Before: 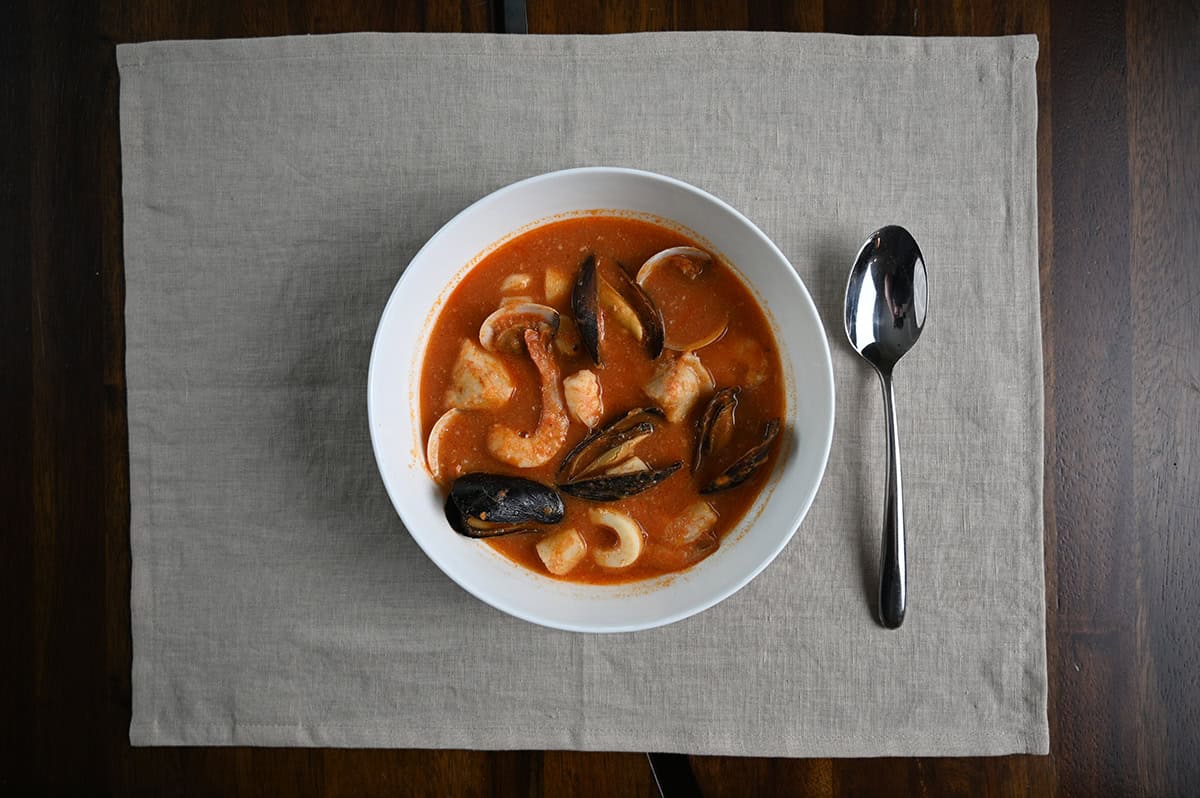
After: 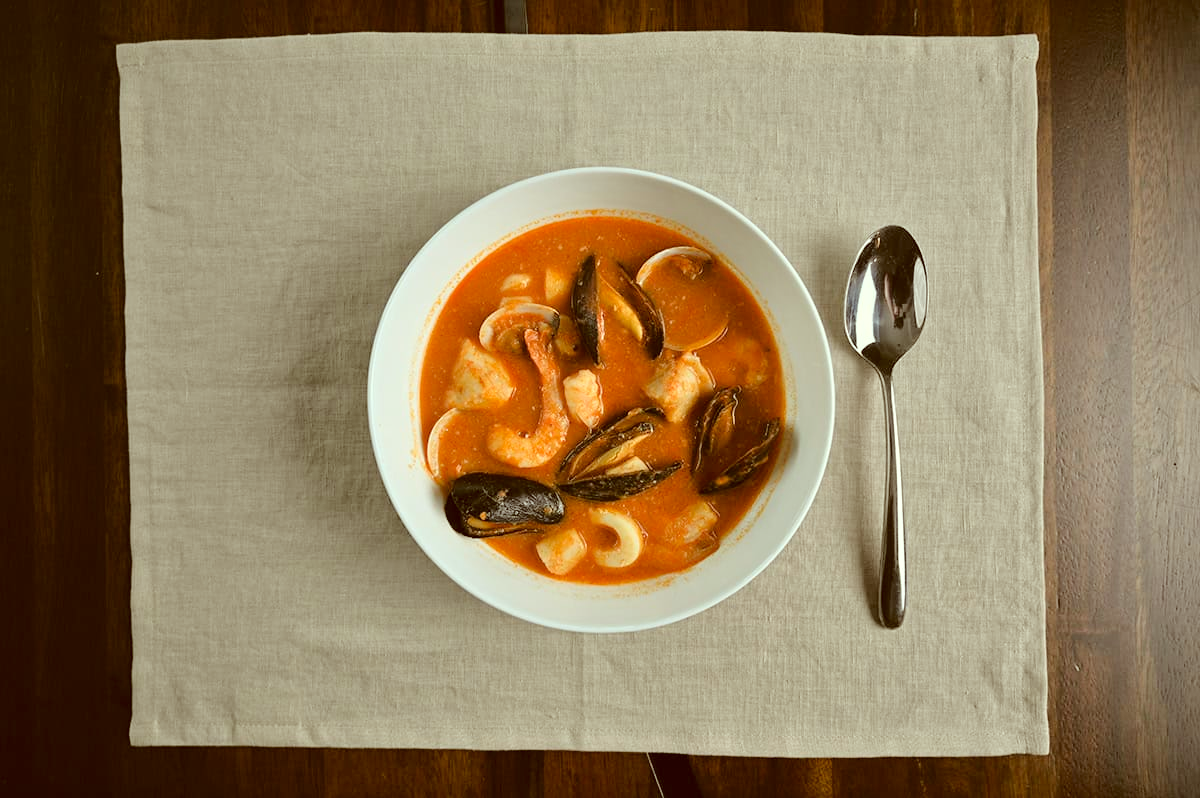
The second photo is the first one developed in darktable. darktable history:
tone equalizer: -8 EV 0.001 EV, -7 EV -0.004 EV, -6 EV 0.009 EV, -5 EV 0.032 EV, -4 EV 0.276 EV, -3 EV 0.644 EV, -2 EV 0.584 EV, -1 EV 0.187 EV, +0 EV 0.024 EV
color correction: highlights a* -5.94, highlights b* 9.48, shadows a* 10.12, shadows b* 23.94
contrast brightness saturation: brightness 0.15
